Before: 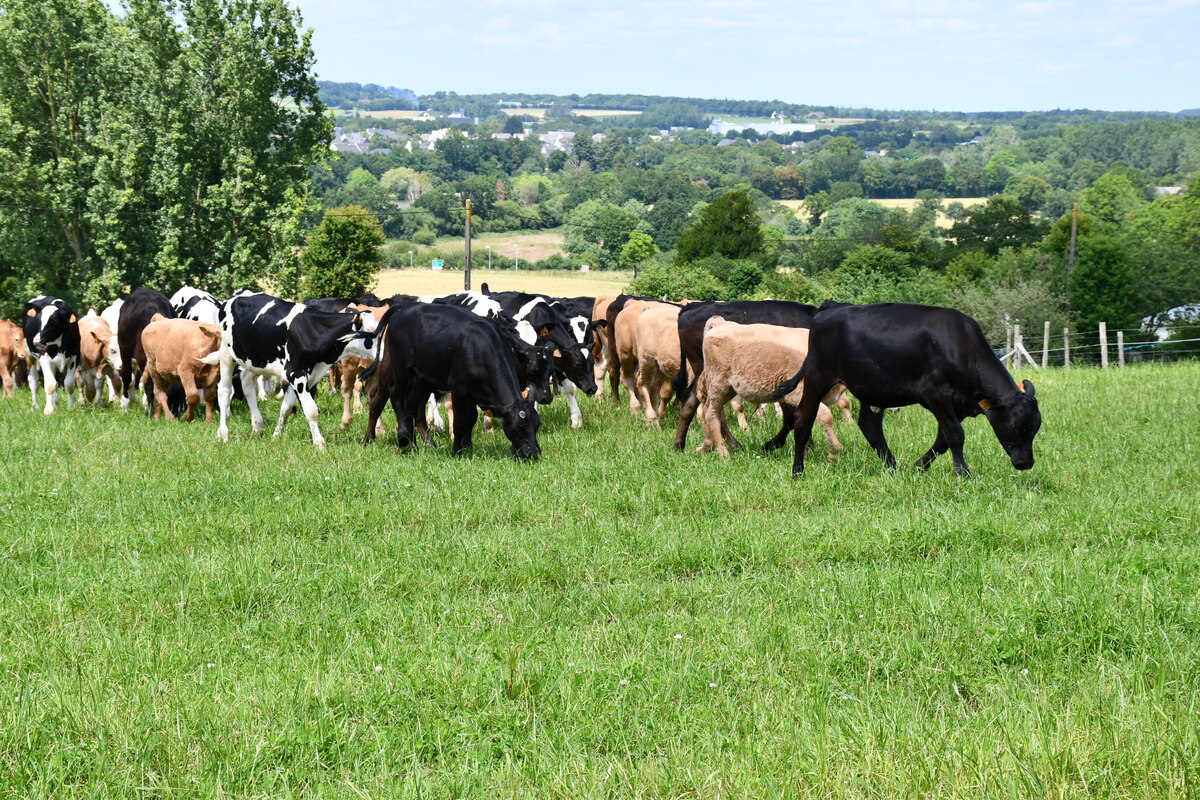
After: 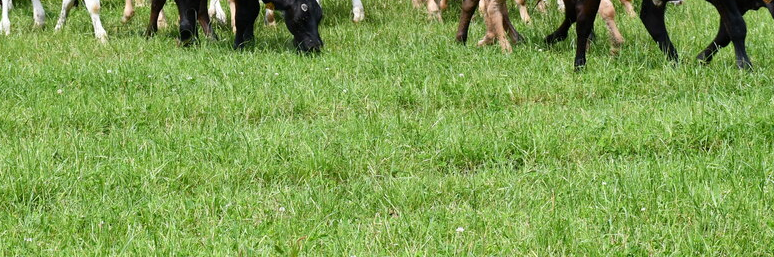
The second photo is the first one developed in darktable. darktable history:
crop: left 18.211%, top 50.987%, right 17.211%, bottom 16.814%
